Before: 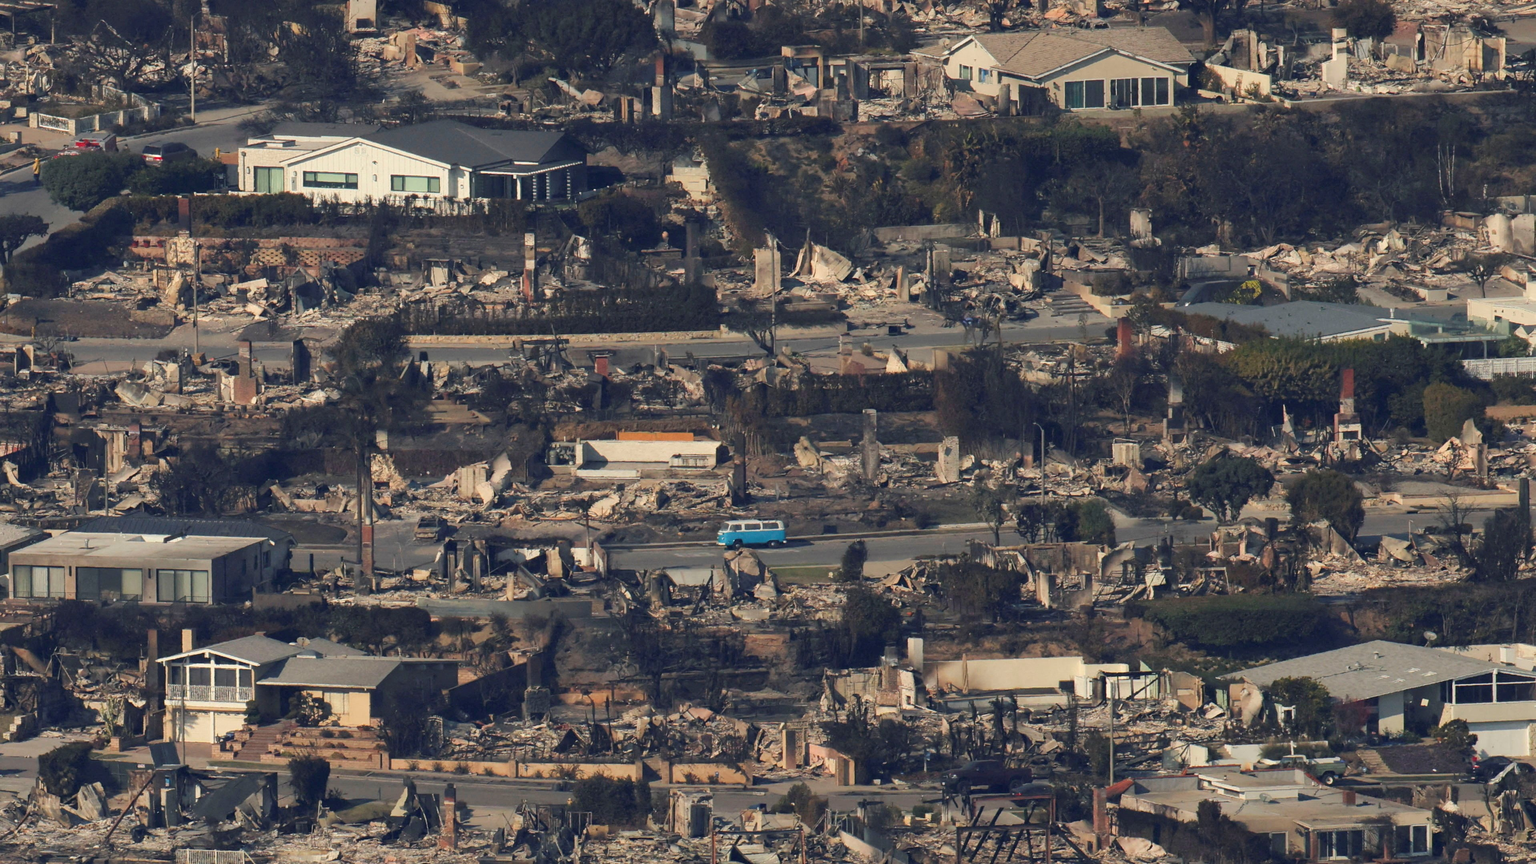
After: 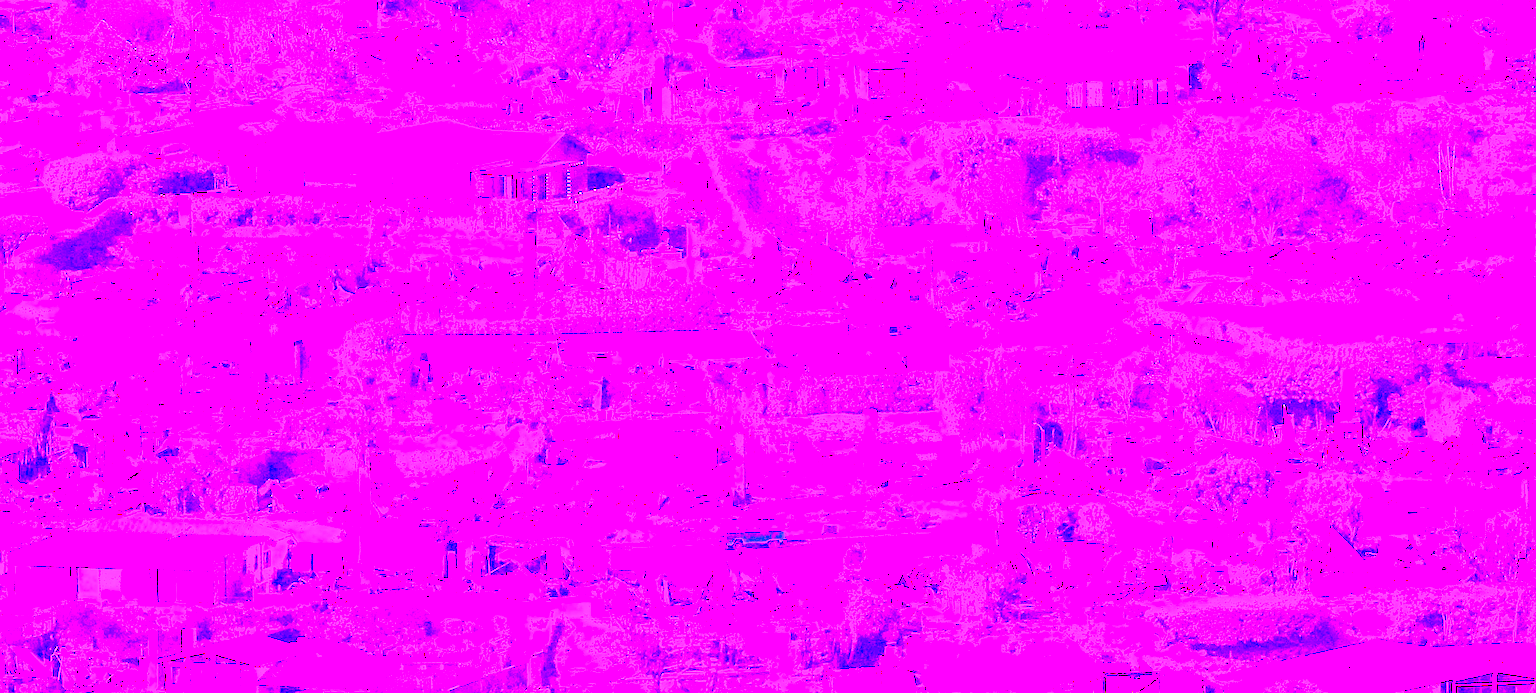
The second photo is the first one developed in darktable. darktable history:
shadows and highlights: shadows 20.55, highlights -20.99, soften with gaussian
white balance: red 8, blue 8
crop: bottom 19.644%
sharpen: on, module defaults
